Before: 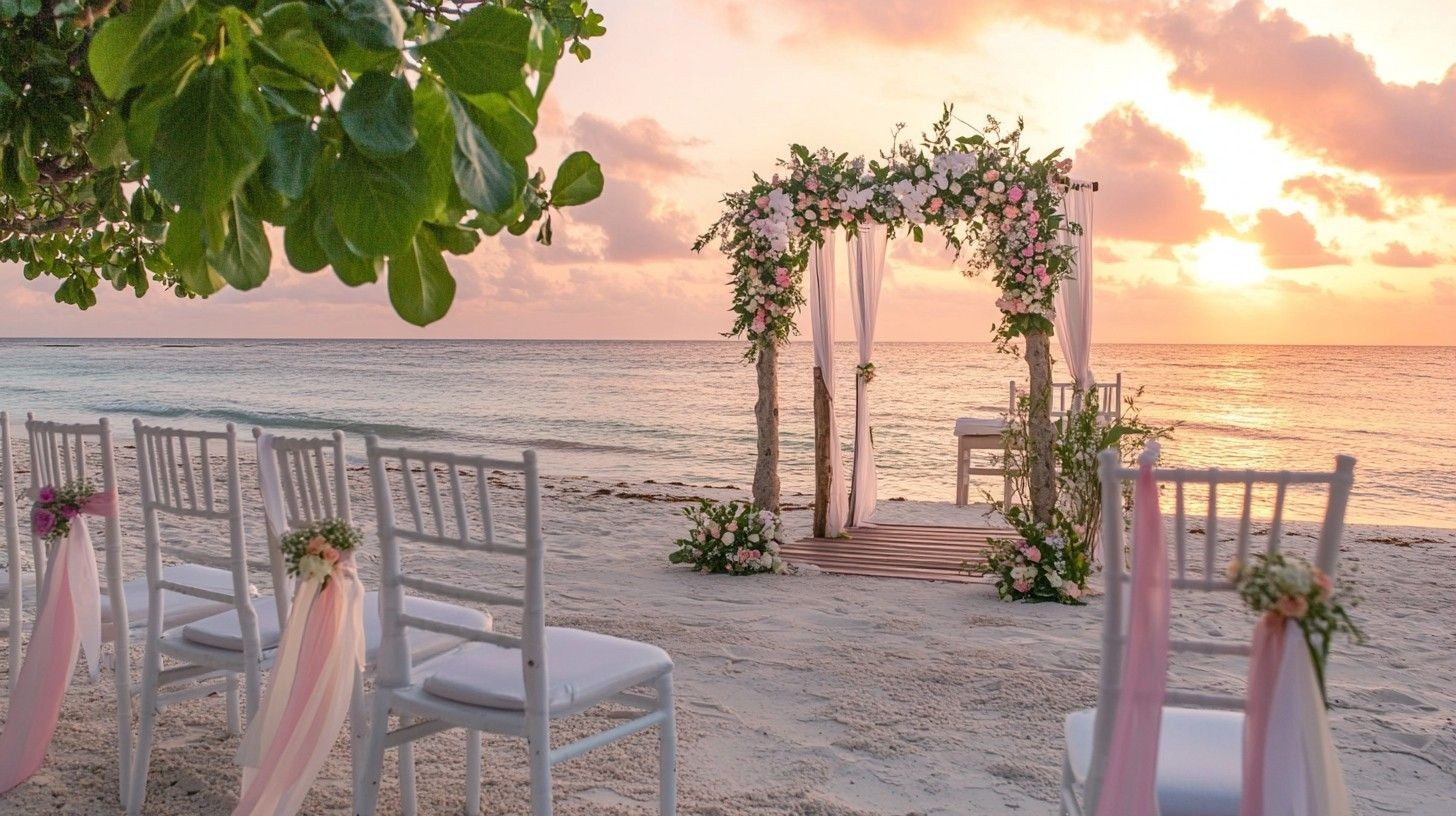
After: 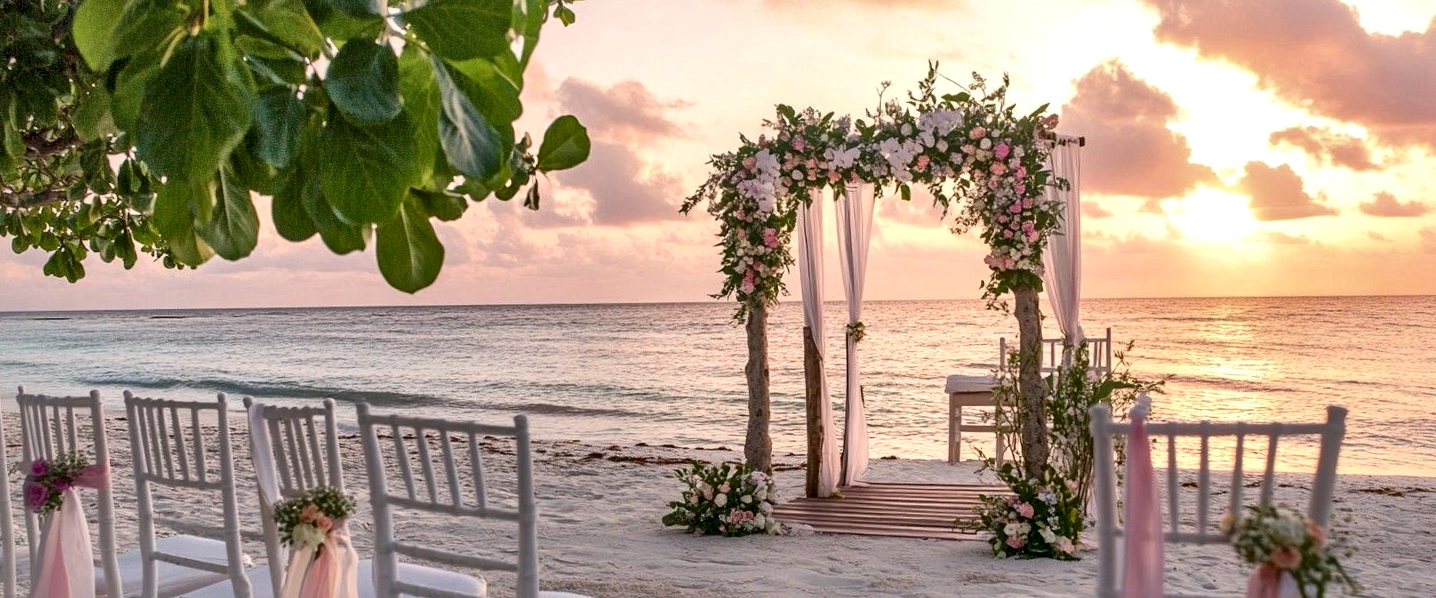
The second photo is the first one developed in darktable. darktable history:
local contrast: mode bilateral grid, contrast 70, coarseness 75, detail 180%, midtone range 0.2
rotate and perspective: rotation -1°, crop left 0.011, crop right 0.989, crop top 0.025, crop bottom 0.975
crop: top 3.857%, bottom 21.132%
